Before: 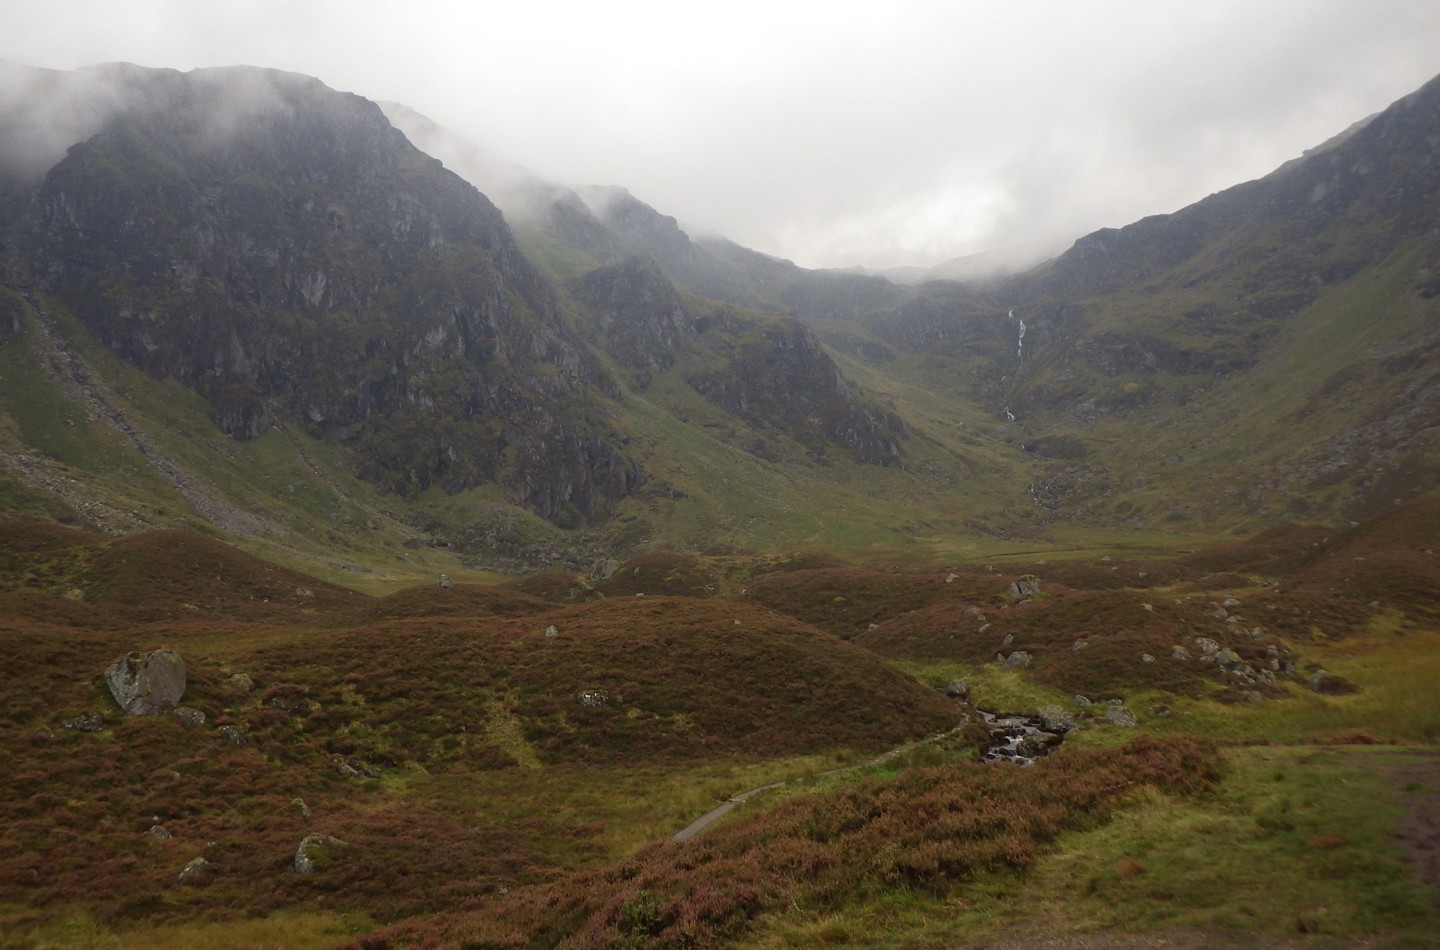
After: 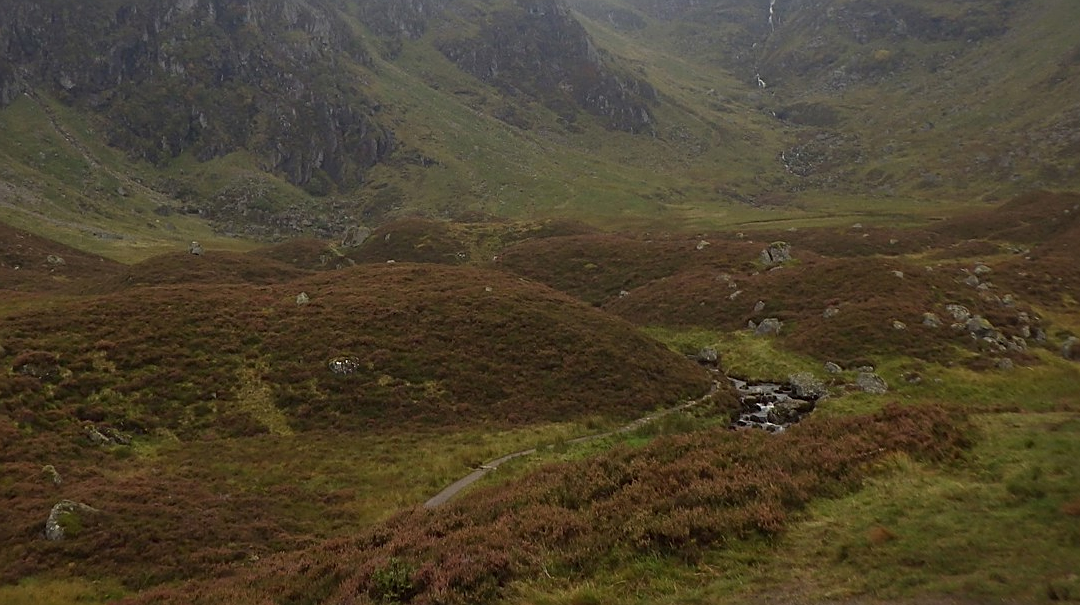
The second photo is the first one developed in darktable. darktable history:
crop and rotate: left 17.294%, top 35.225%, right 7.662%, bottom 1.003%
sharpen: on, module defaults
